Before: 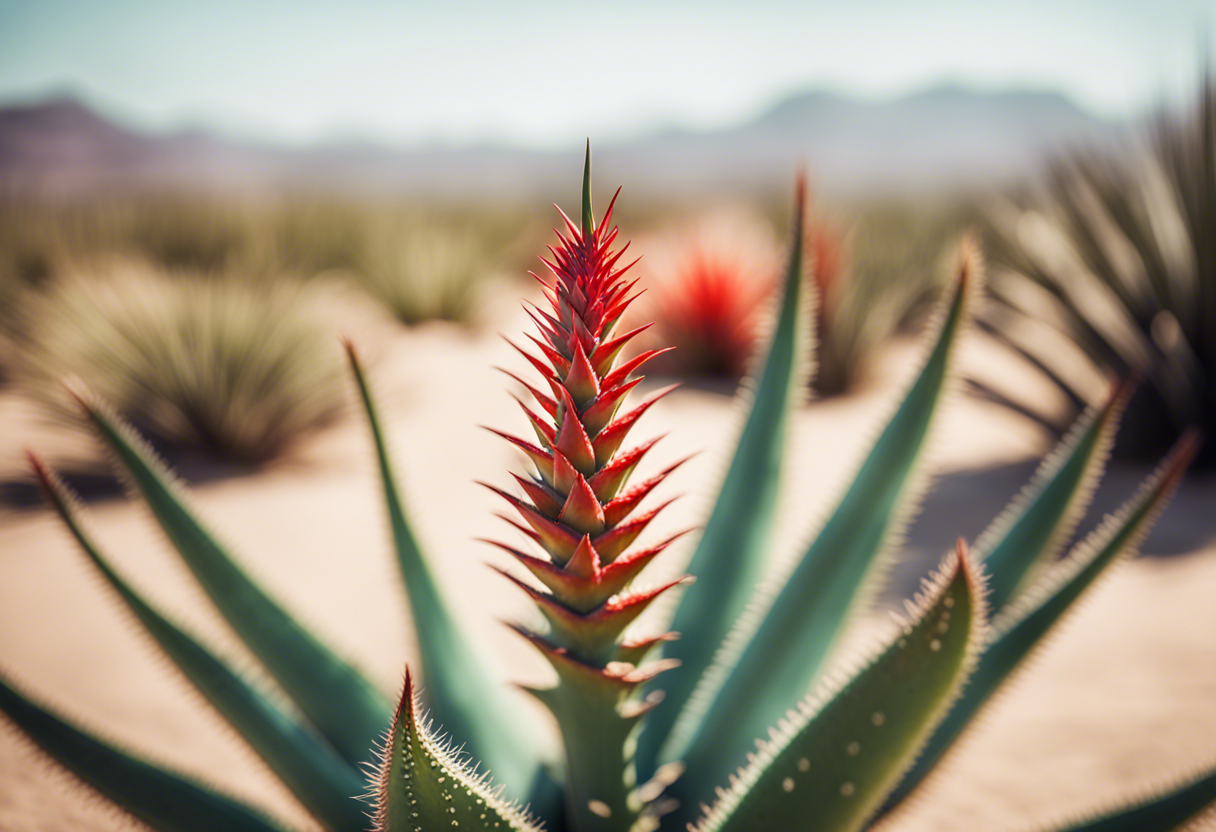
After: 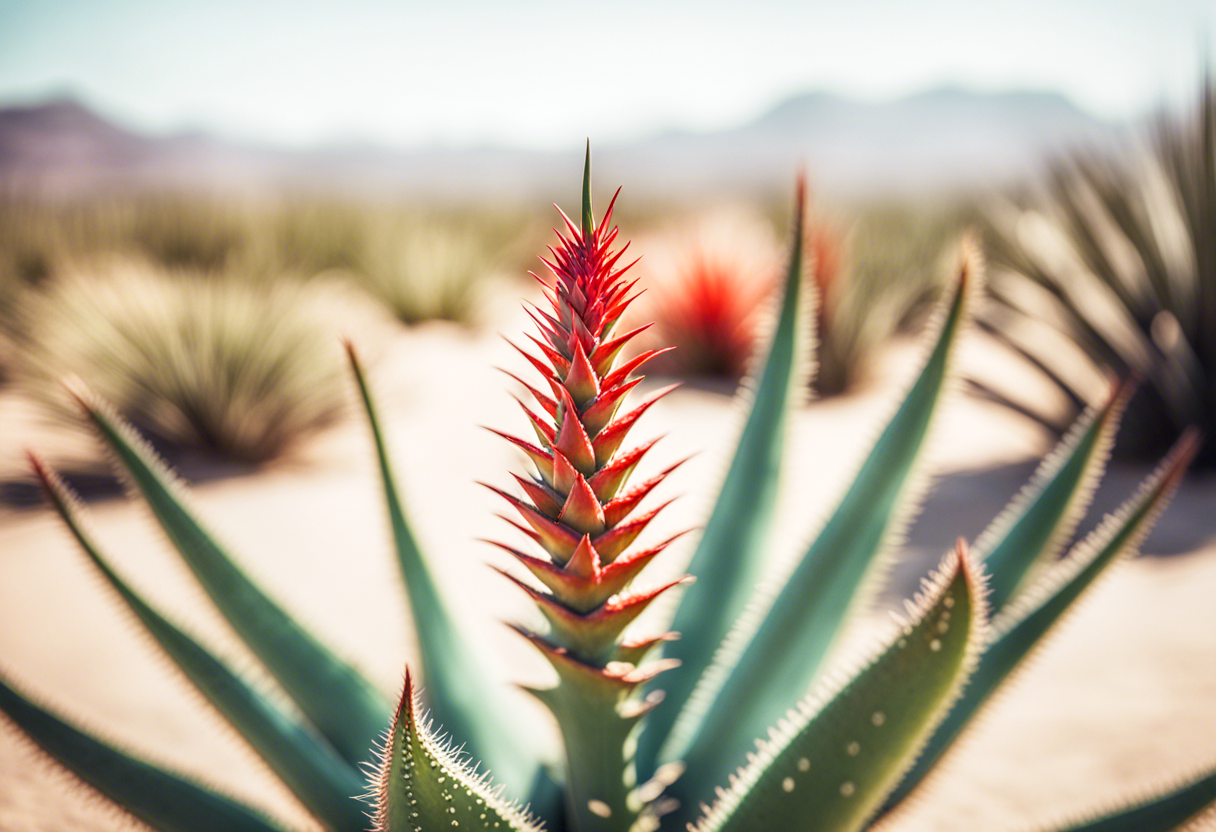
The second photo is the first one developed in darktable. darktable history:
local contrast: on, module defaults
base curve: curves: ch0 [(0, 0) (0.204, 0.334) (0.55, 0.733) (1, 1)], preserve colors none
